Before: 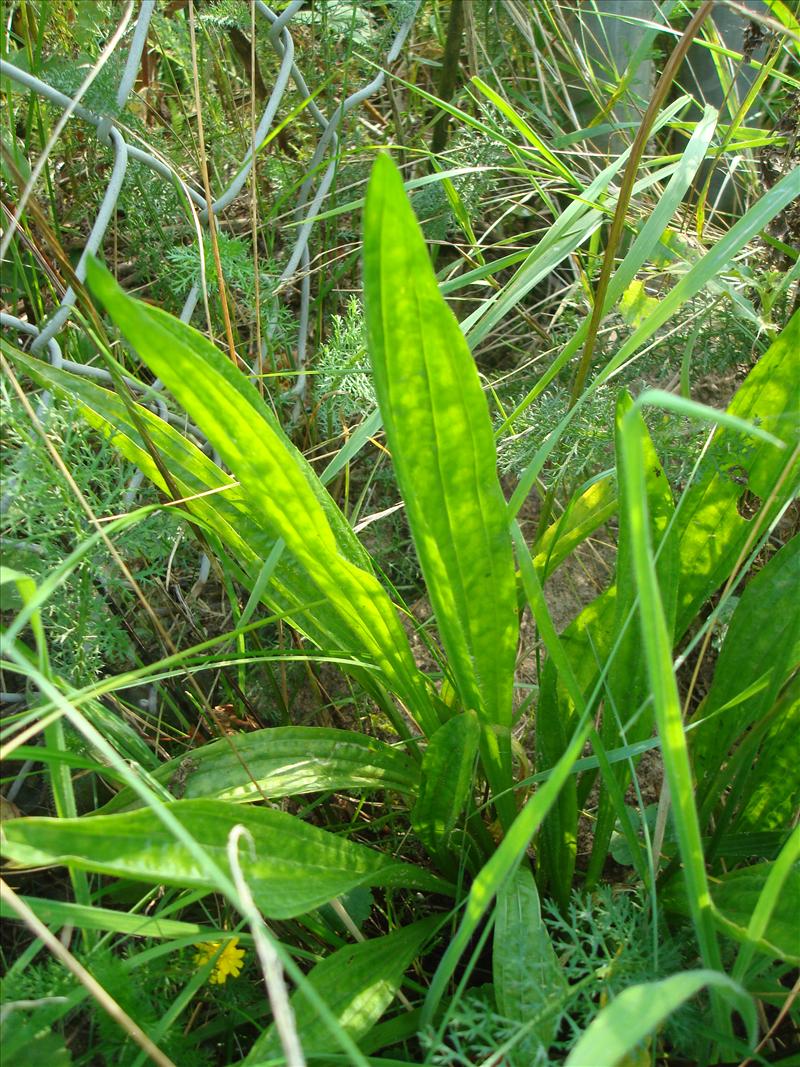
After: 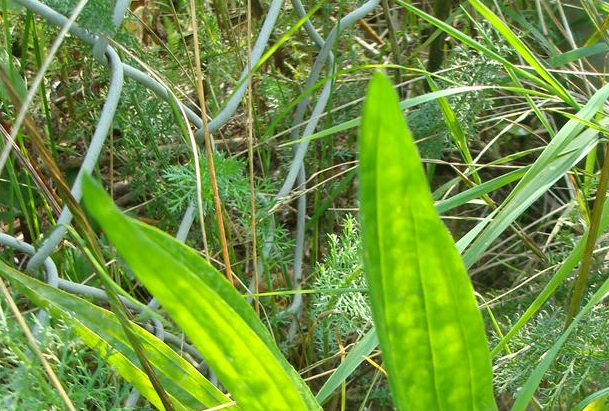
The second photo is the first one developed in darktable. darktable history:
crop: left 0.551%, top 7.634%, right 23.285%, bottom 53.756%
